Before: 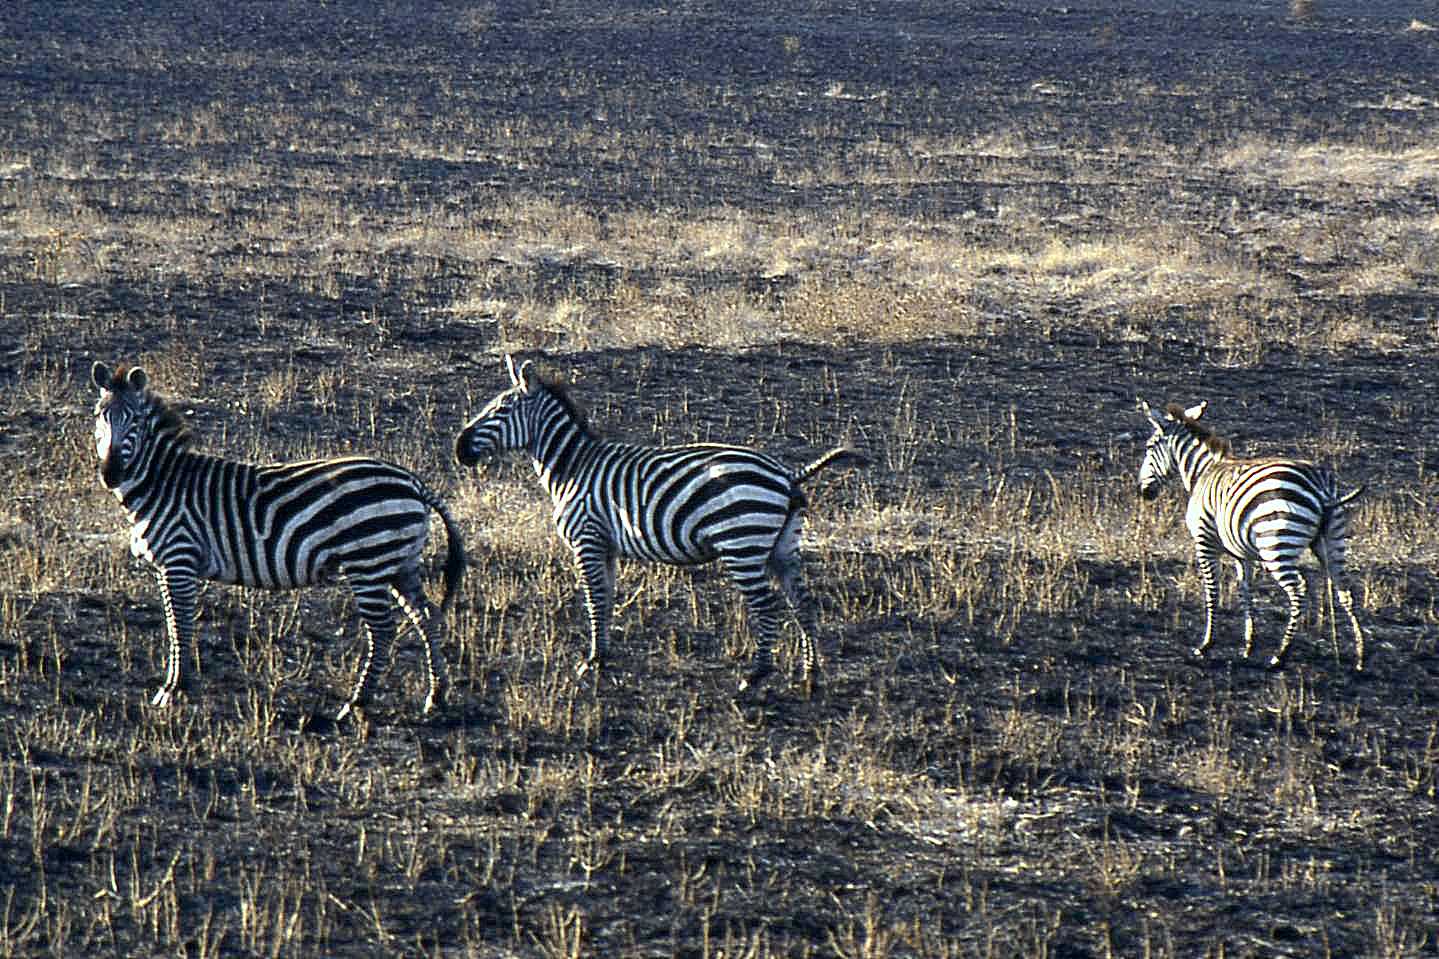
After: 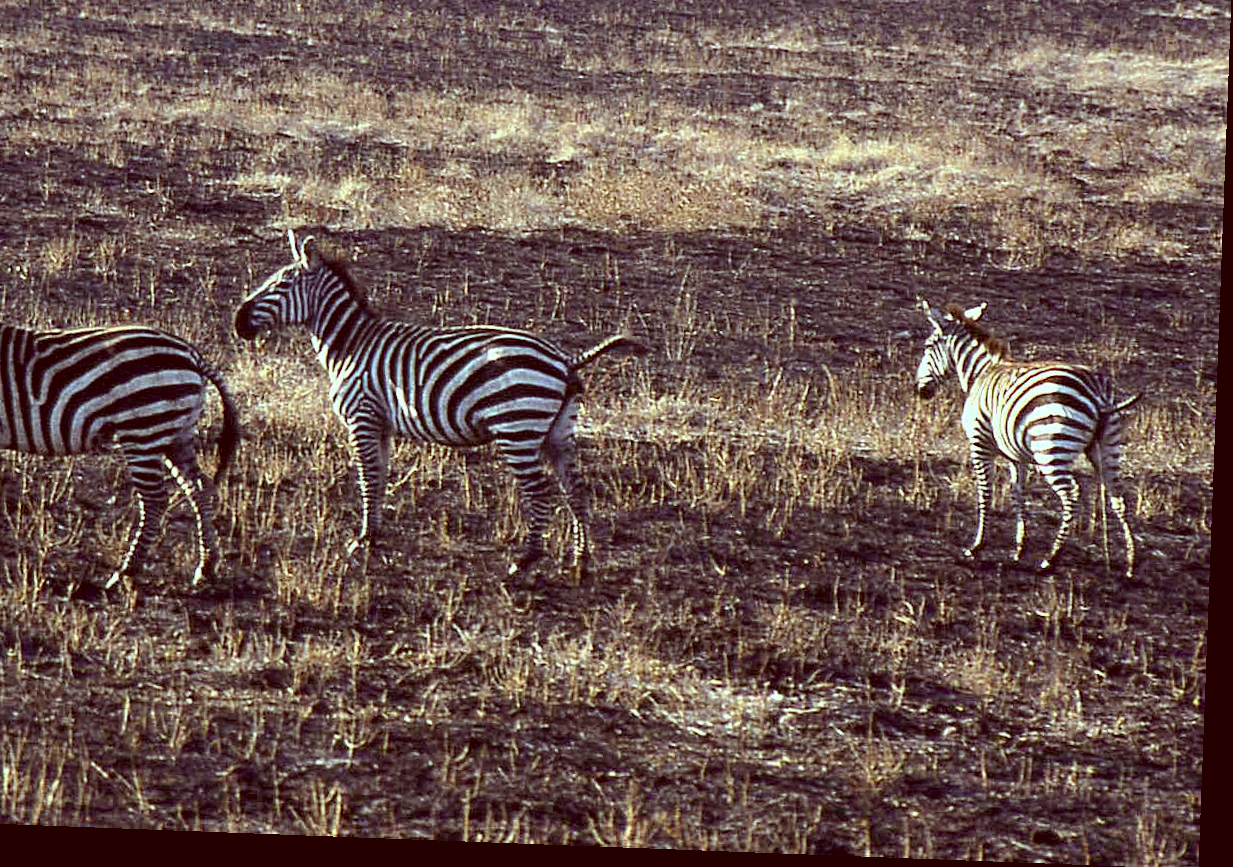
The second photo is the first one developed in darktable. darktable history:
color correction: highlights a* -7.23, highlights b* -0.161, shadows a* 20.08, shadows b* 11.73
rotate and perspective: rotation 2.17°, automatic cropping off
crop: left 16.315%, top 14.246%
